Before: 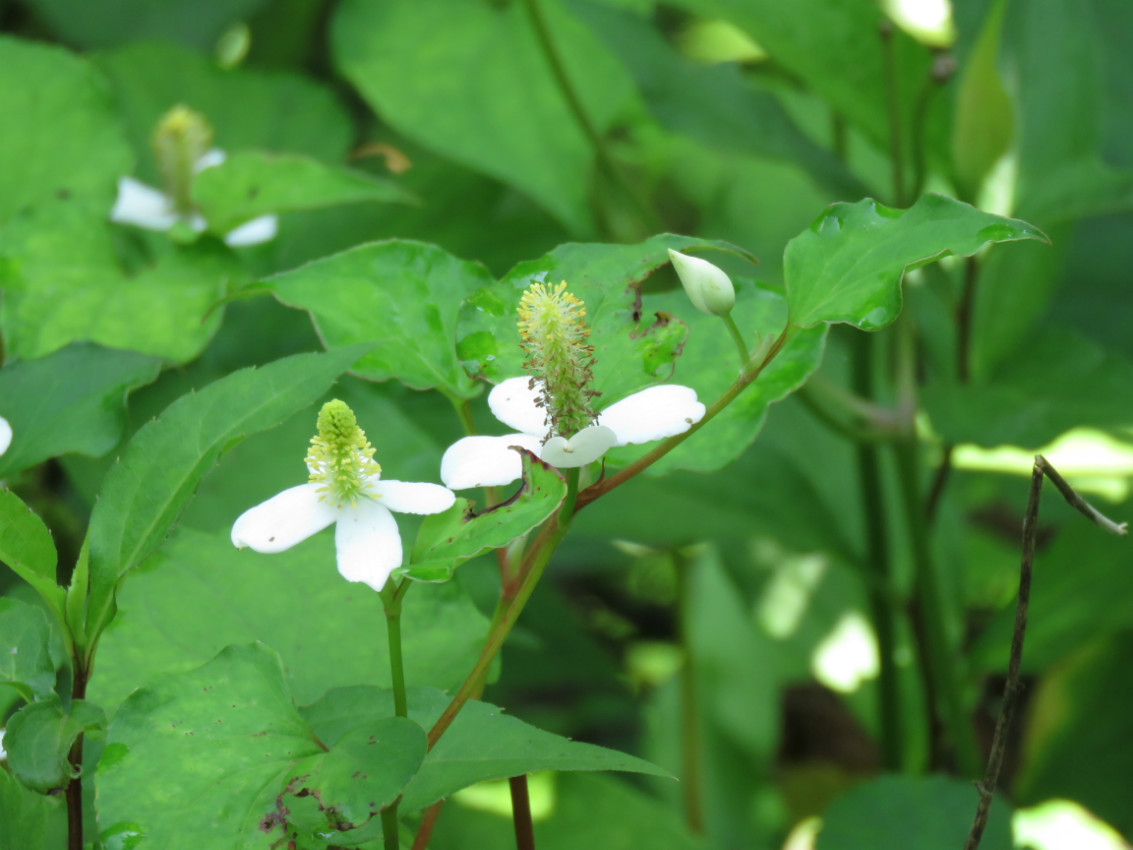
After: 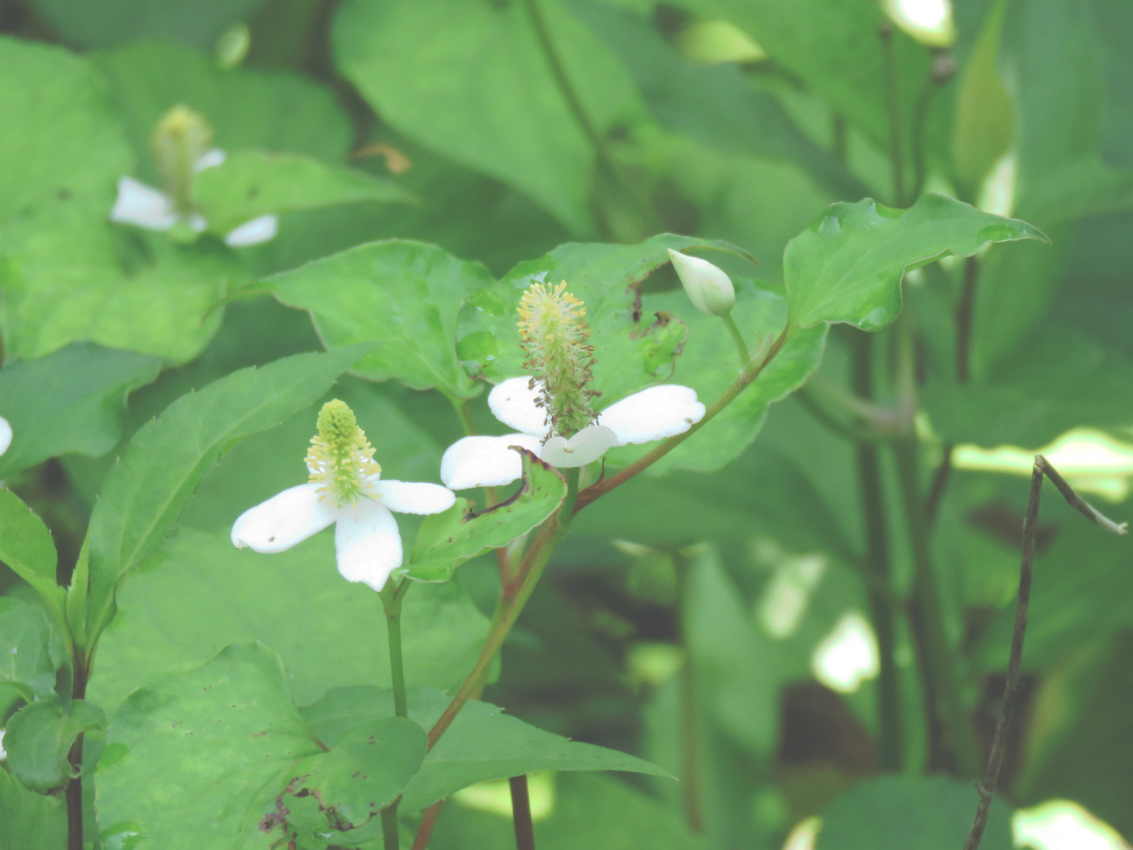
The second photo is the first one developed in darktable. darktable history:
tone curve: curves: ch0 [(0, 0) (0.003, 0.298) (0.011, 0.298) (0.025, 0.298) (0.044, 0.3) (0.069, 0.302) (0.1, 0.312) (0.136, 0.329) (0.177, 0.354) (0.224, 0.376) (0.277, 0.408) (0.335, 0.453) (0.399, 0.503) (0.468, 0.562) (0.543, 0.623) (0.623, 0.686) (0.709, 0.754) (0.801, 0.825) (0.898, 0.873) (1, 1)], preserve colors none
